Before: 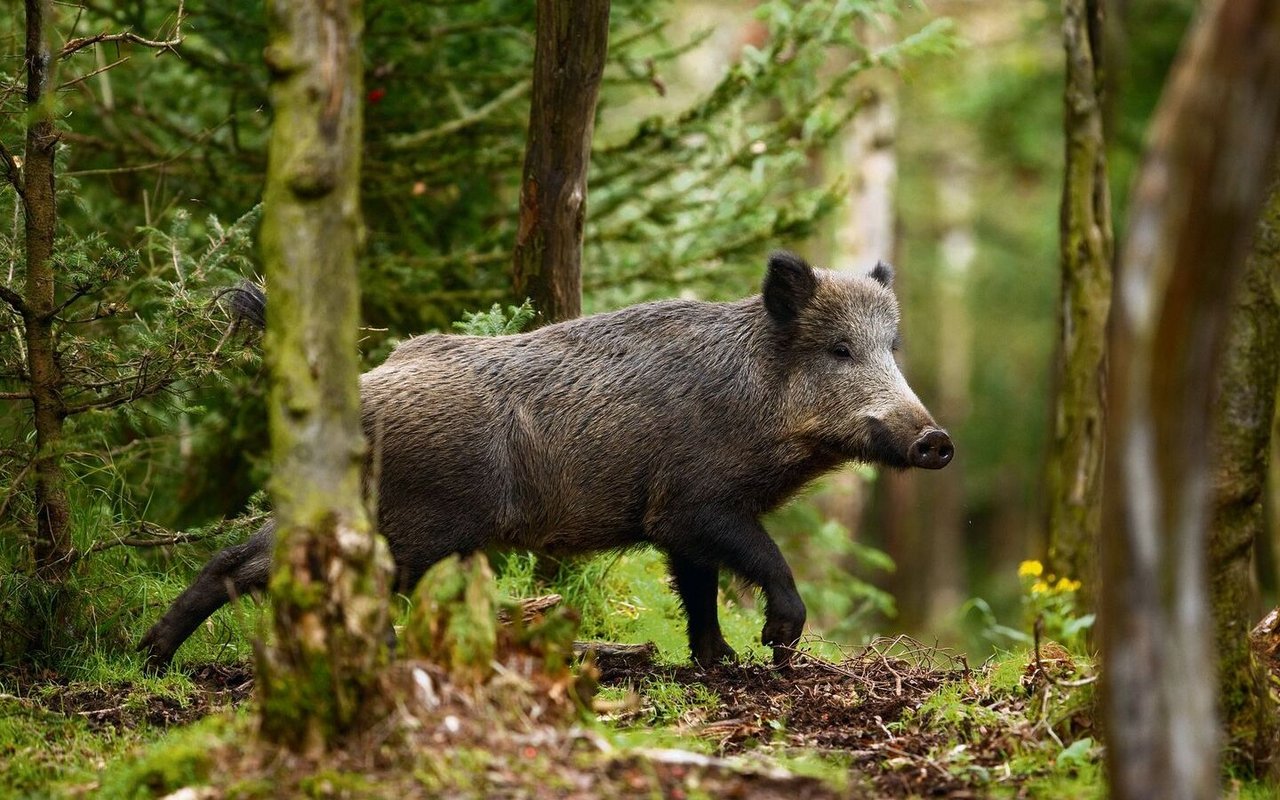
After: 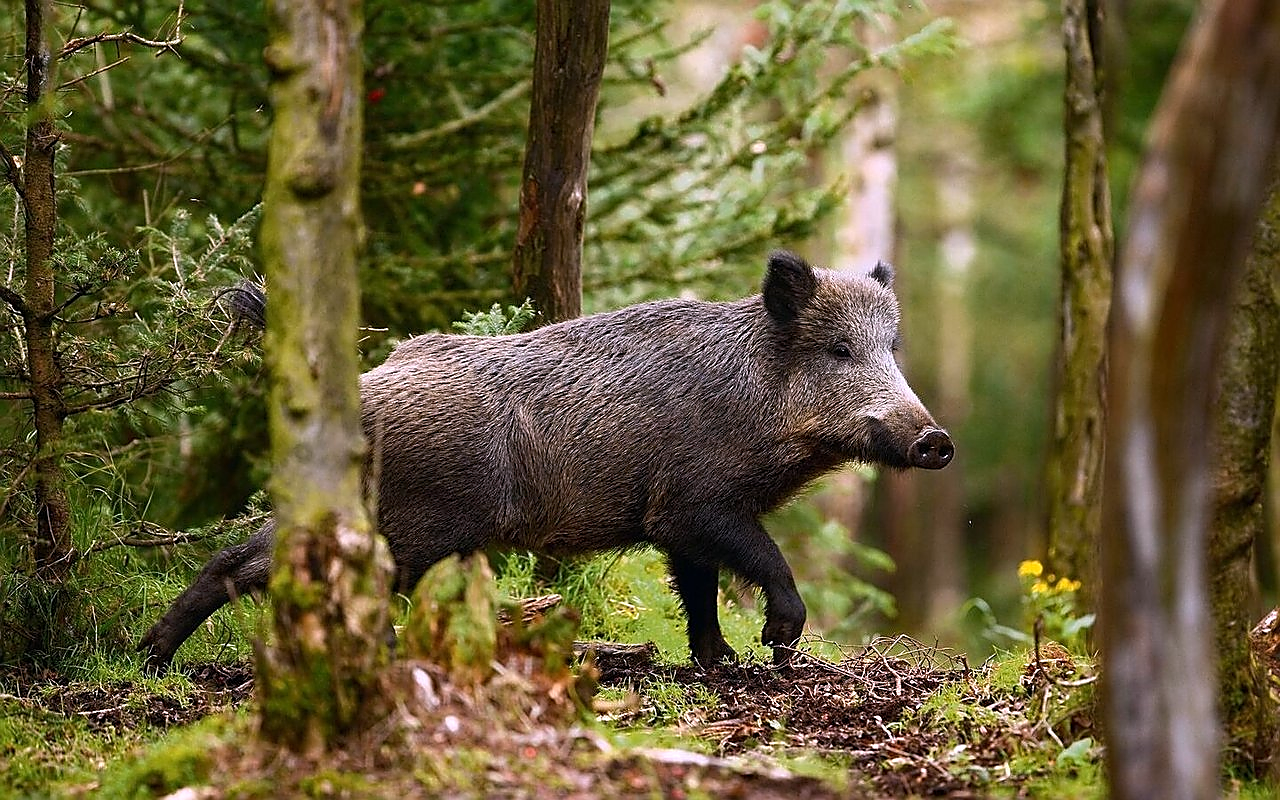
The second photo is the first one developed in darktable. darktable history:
sharpen: radius 1.4, amount 1.25, threshold 0.7
white balance: red 1.066, blue 1.119
